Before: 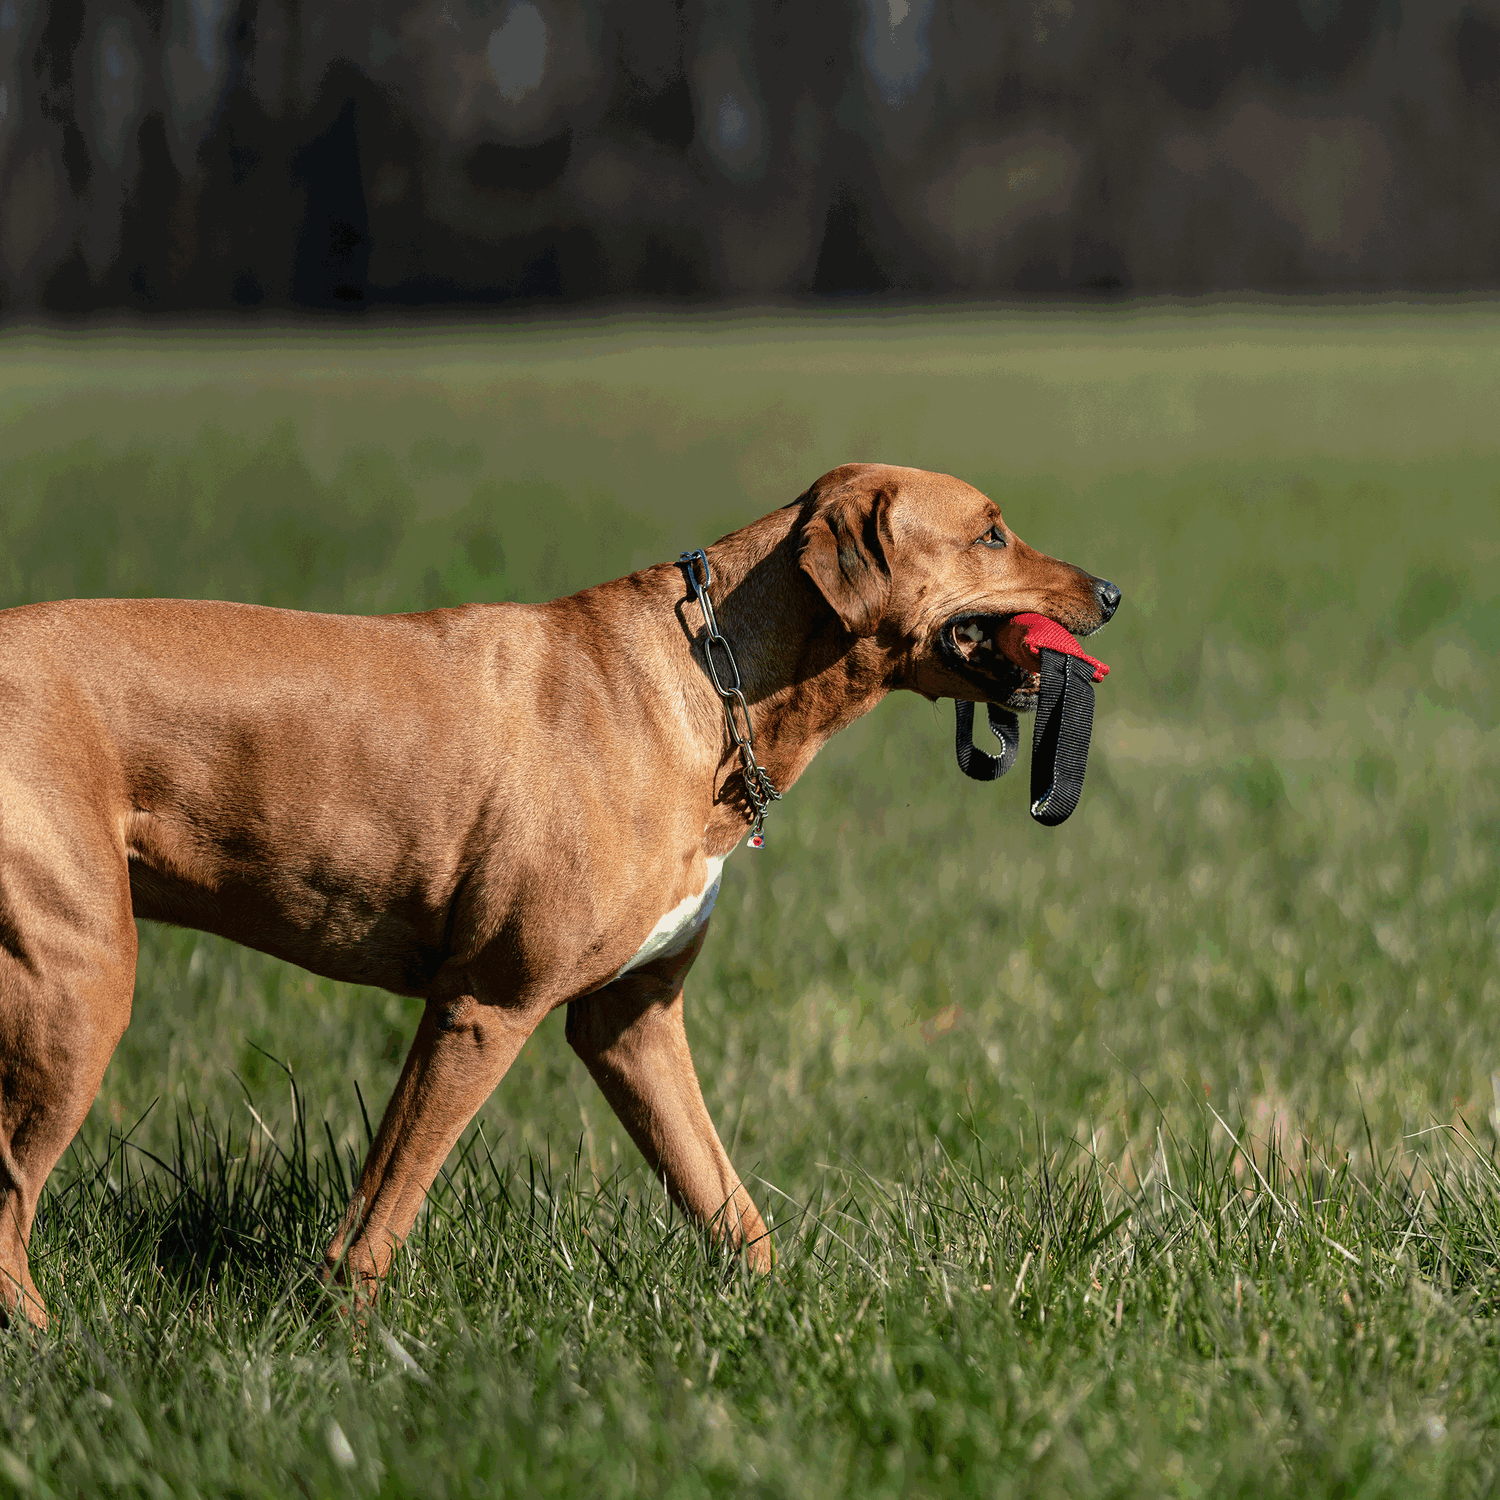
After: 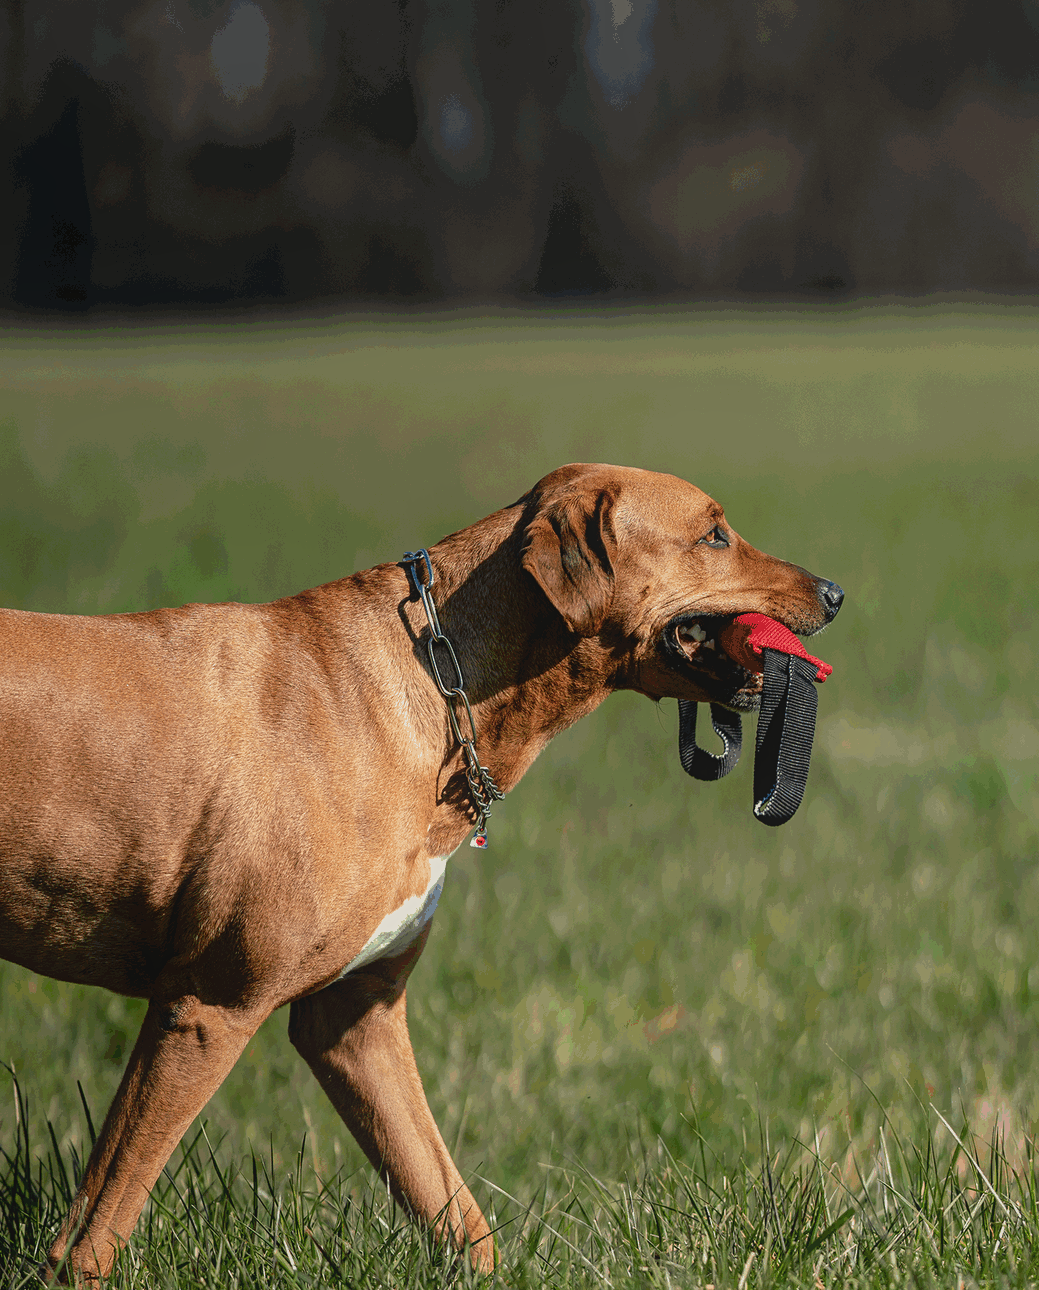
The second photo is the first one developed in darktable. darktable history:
crop: left 18.479%, right 12.2%, bottom 13.971%
contrast equalizer: y [[0.439, 0.44, 0.442, 0.457, 0.493, 0.498], [0.5 ×6], [0.5 ×6], [0 ×6], [0 ×6]], mix 0.76
